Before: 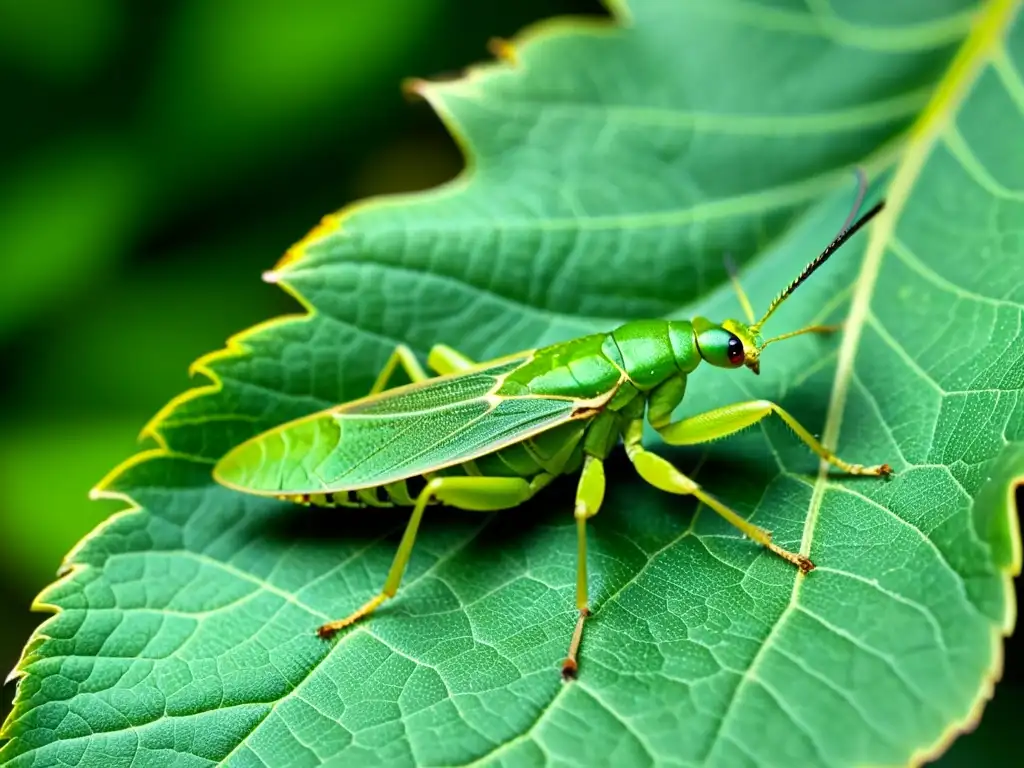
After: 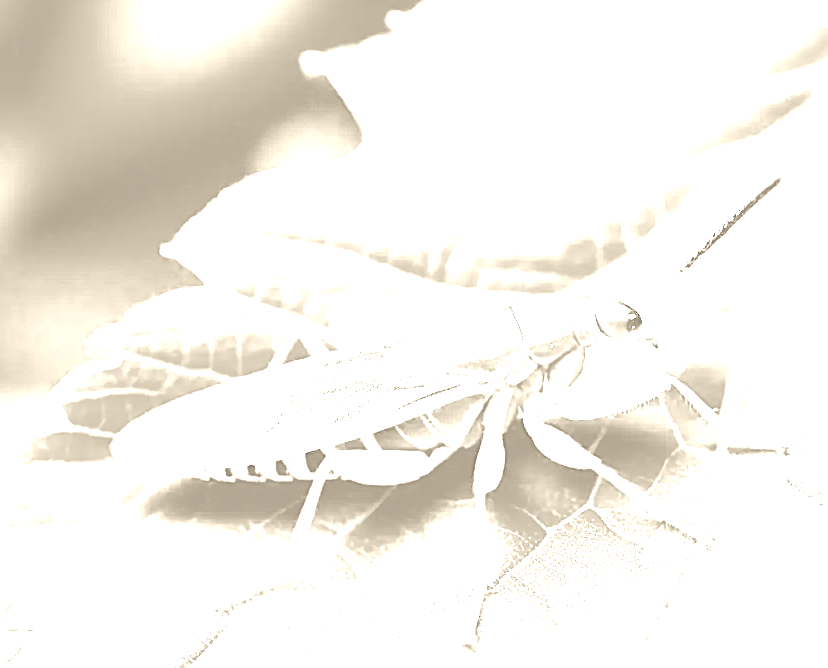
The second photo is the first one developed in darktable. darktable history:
colorize: hue 36°, saturation 71%, lightness 80.79%
crop: left 9.929%, top 3.475%, right 9.188%, bottom 9.529%
white balance: red 8, blue 8
sharpen: on, module defaults
